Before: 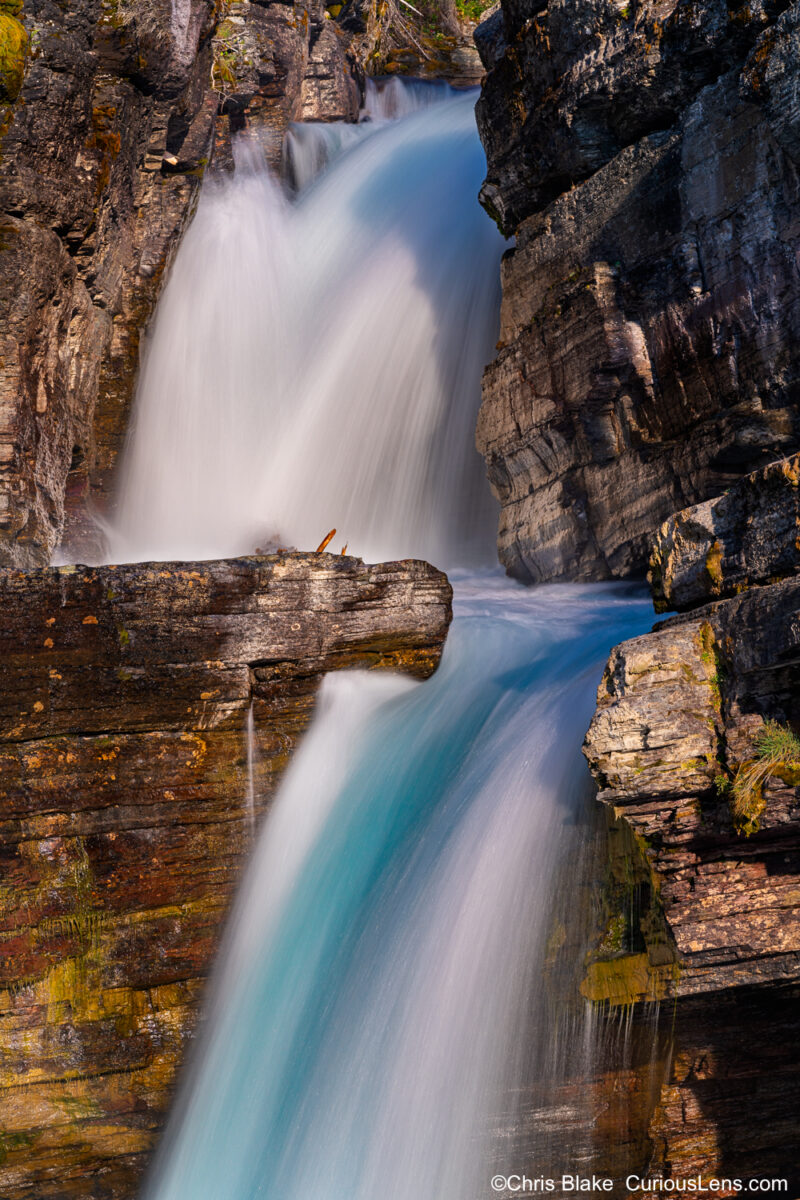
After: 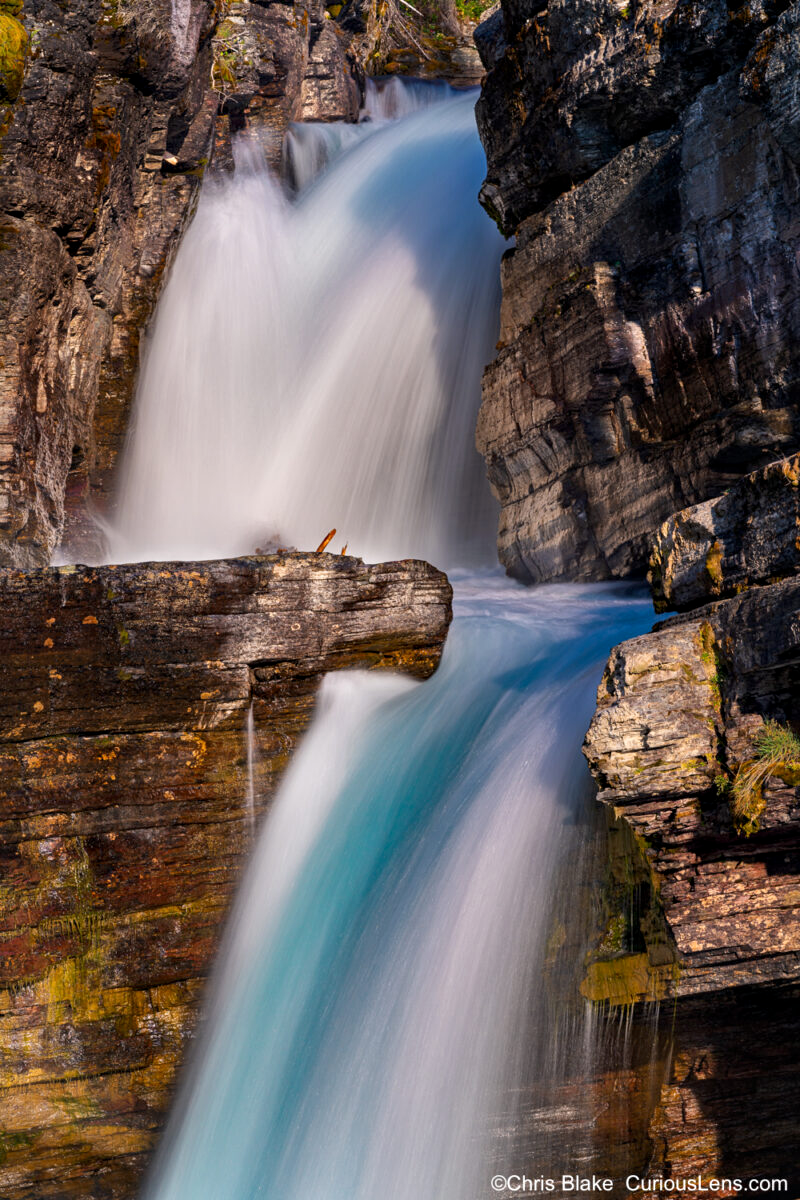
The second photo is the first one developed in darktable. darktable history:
contrast equalizer: octaves 7, y [[0.6 ×6], [0.55 ×6], [0 ×6], [0 ×6], [0 ×6]], mix 0.188
